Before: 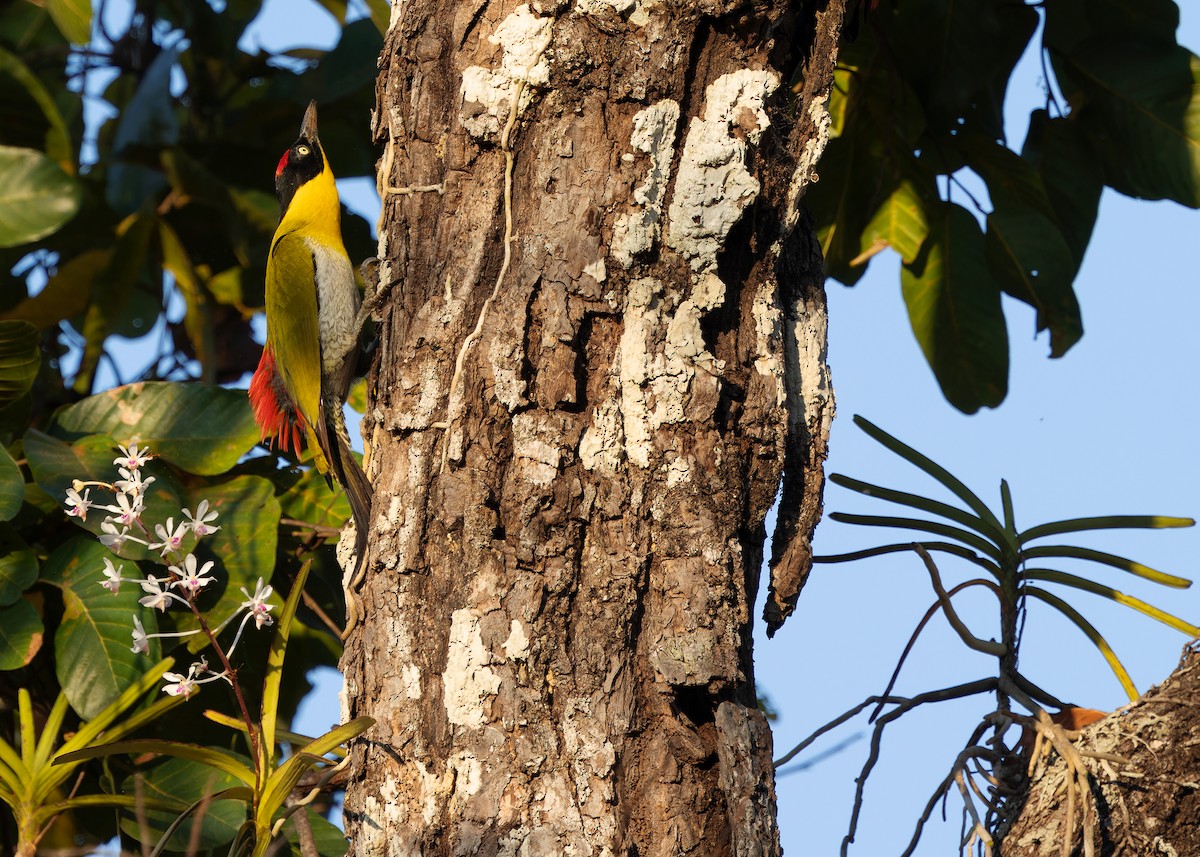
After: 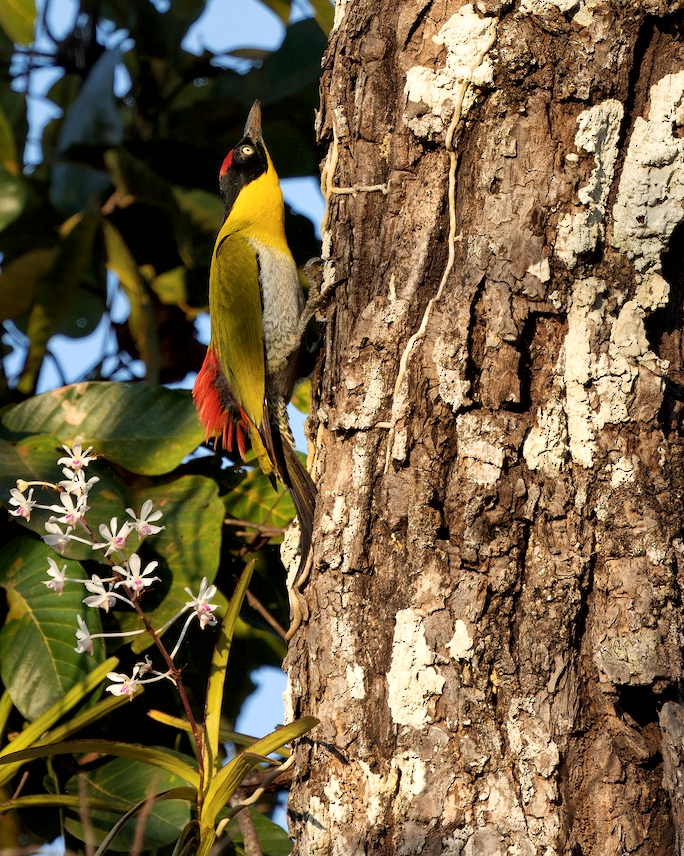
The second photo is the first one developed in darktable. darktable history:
crop: left 4.701%, right 38.247%
local contrast: mode bilateral grid, contrast 20, coarseness 50, detail 171%, midtone range 0.2
